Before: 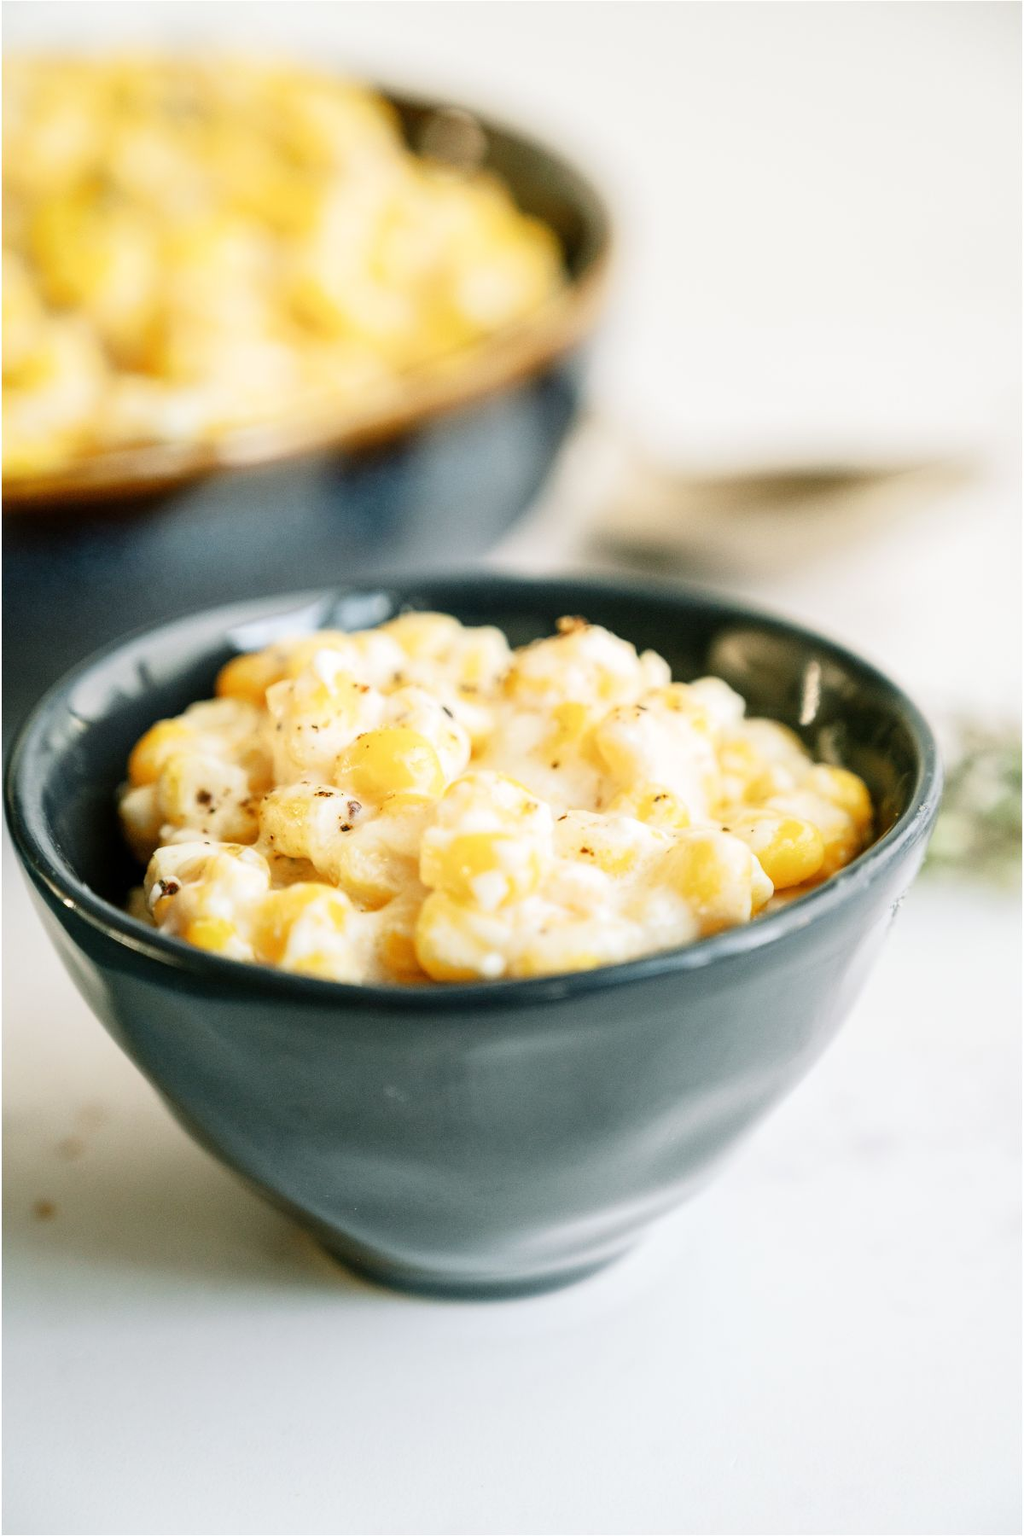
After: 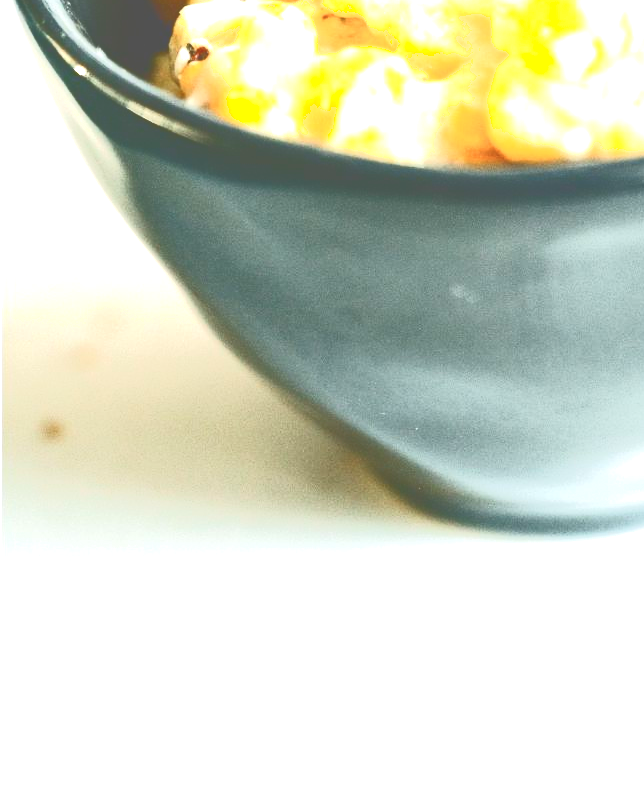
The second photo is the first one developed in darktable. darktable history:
exposure: black level correction 0, exposure 1.107 EV, compensate highlight preservation false
crop and rotate: top 54.915%, right 46.328%, bottom 0.212%
contrast equalizer: y [[0.5, 0.5, 0.5, 0.512, 0.552, 0.62], [0.5 ×6], [0.5 ×4, 0.504, 0.553], [0 ×6], [0 ×6]], mix 0.151
shadows and highlights: shadows -0.295, highlights 39.19
tone curve: curves: ch0 [(0, 0) (0.003, 0.345) (0.011, 0.345) (0.025, 0.345) (0.044, 0.349) (0.069, 0.353) (0.1, 0.356) (0.136, 0.359) (0.177, 0.366) (0.224, 0.378) (0.277, 0.398) (0.335, 0.429) (0.399, 0.476) (0.468, 0.545) (0.543, 0.624) (0.623, 0.721) (0.709, 0.811) (0.801, 0.876) (0.898, 0.913) (1, 1)], color space Lab, independent channels, preserve colors none
